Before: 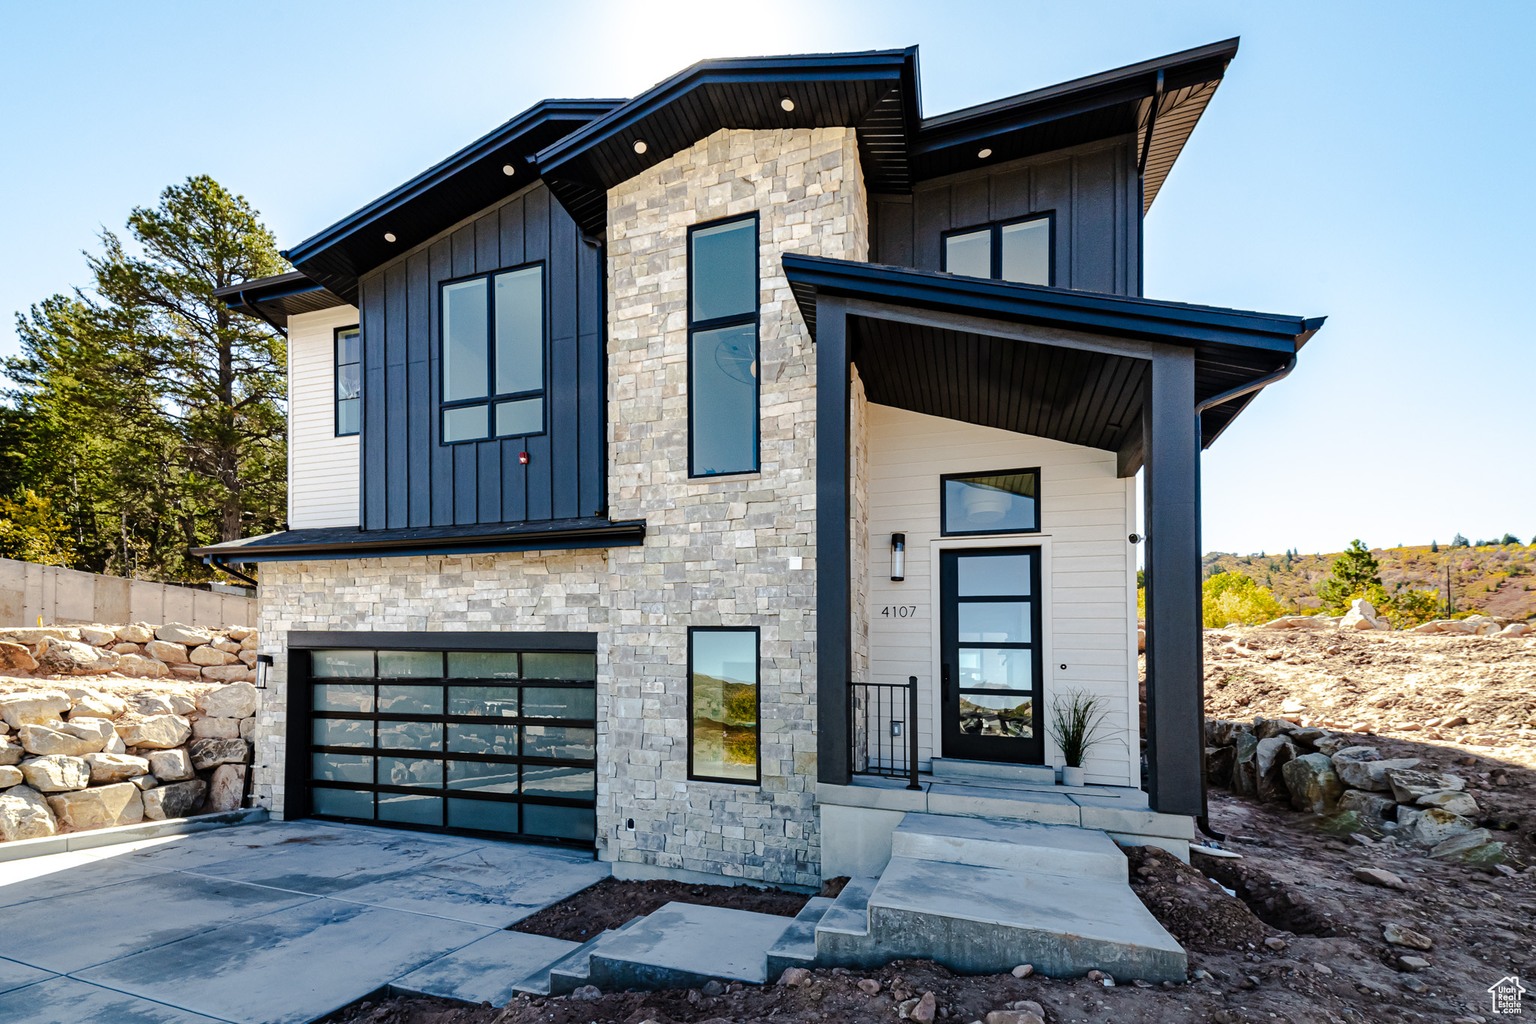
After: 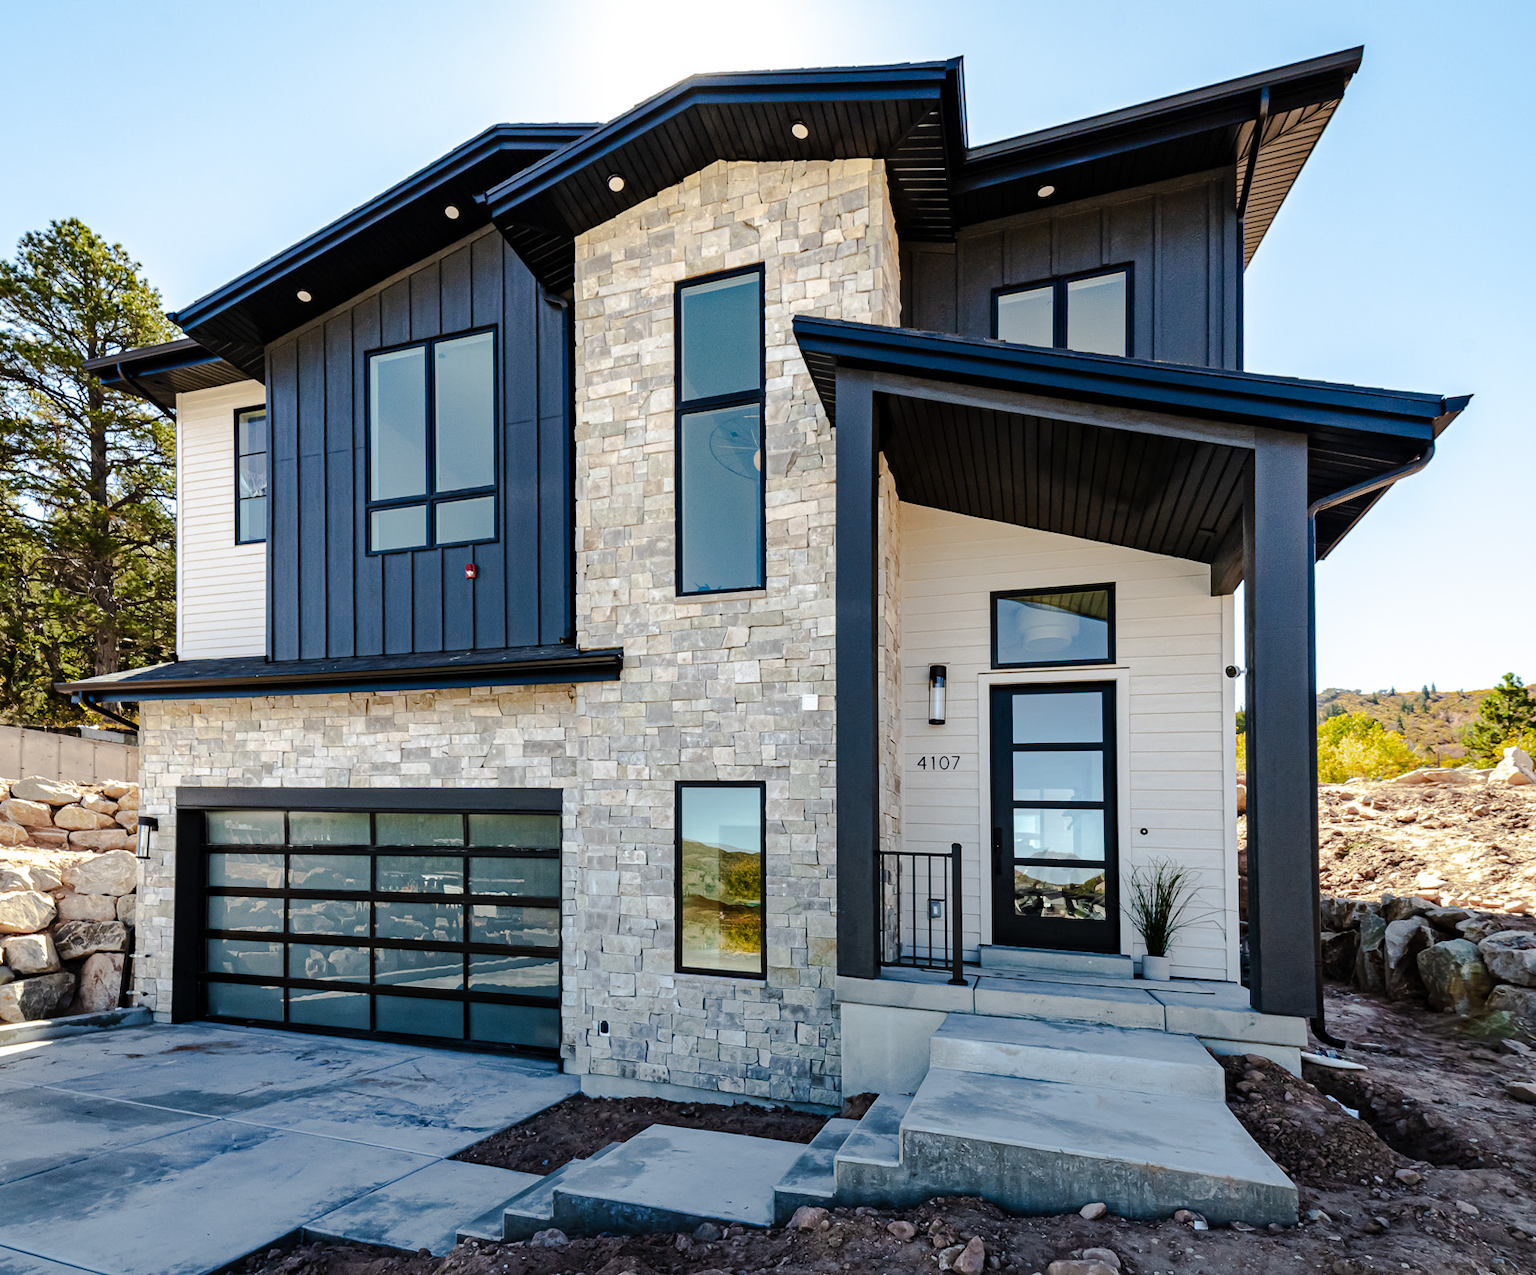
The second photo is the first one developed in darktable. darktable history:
crop and rotate: left 9.527%, right 10.268%
